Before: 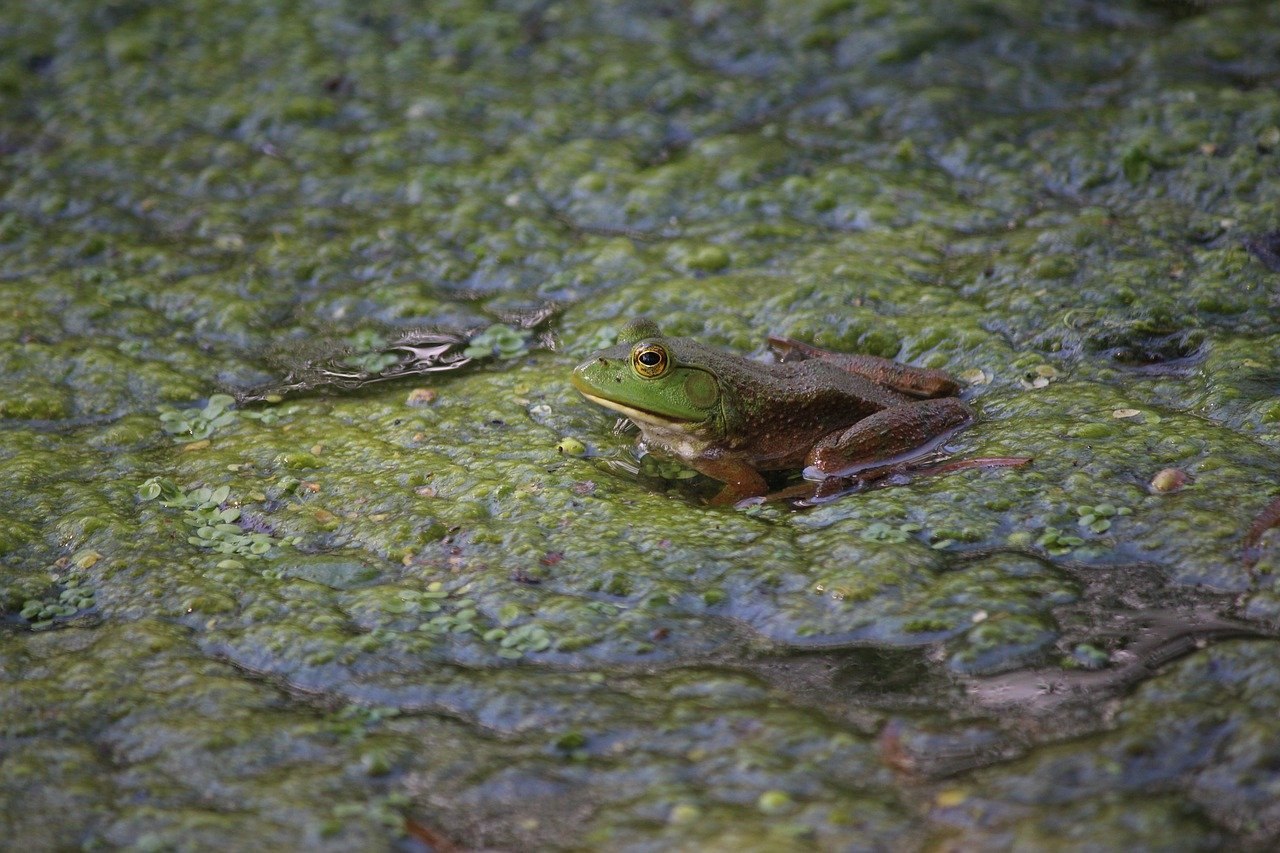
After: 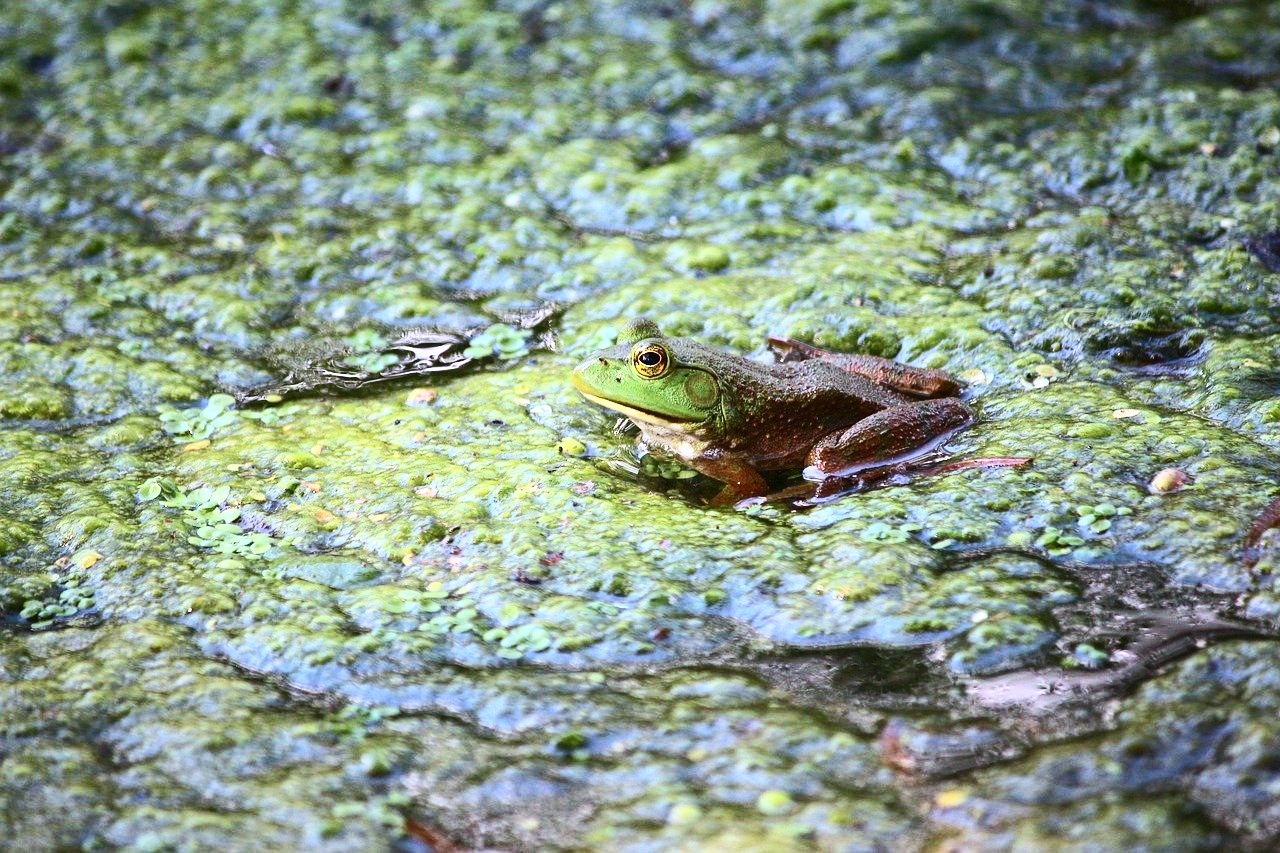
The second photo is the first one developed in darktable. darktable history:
exposure: black level correction 0, exposure 1.001 EV, compensate exposure bias true, compensate highlight preservation false
color correction: highlights a* -3.95, highlights b* -10.66
contrast brightness saturation: contrast 0.408, brightness 0.054, saturation 0.253
